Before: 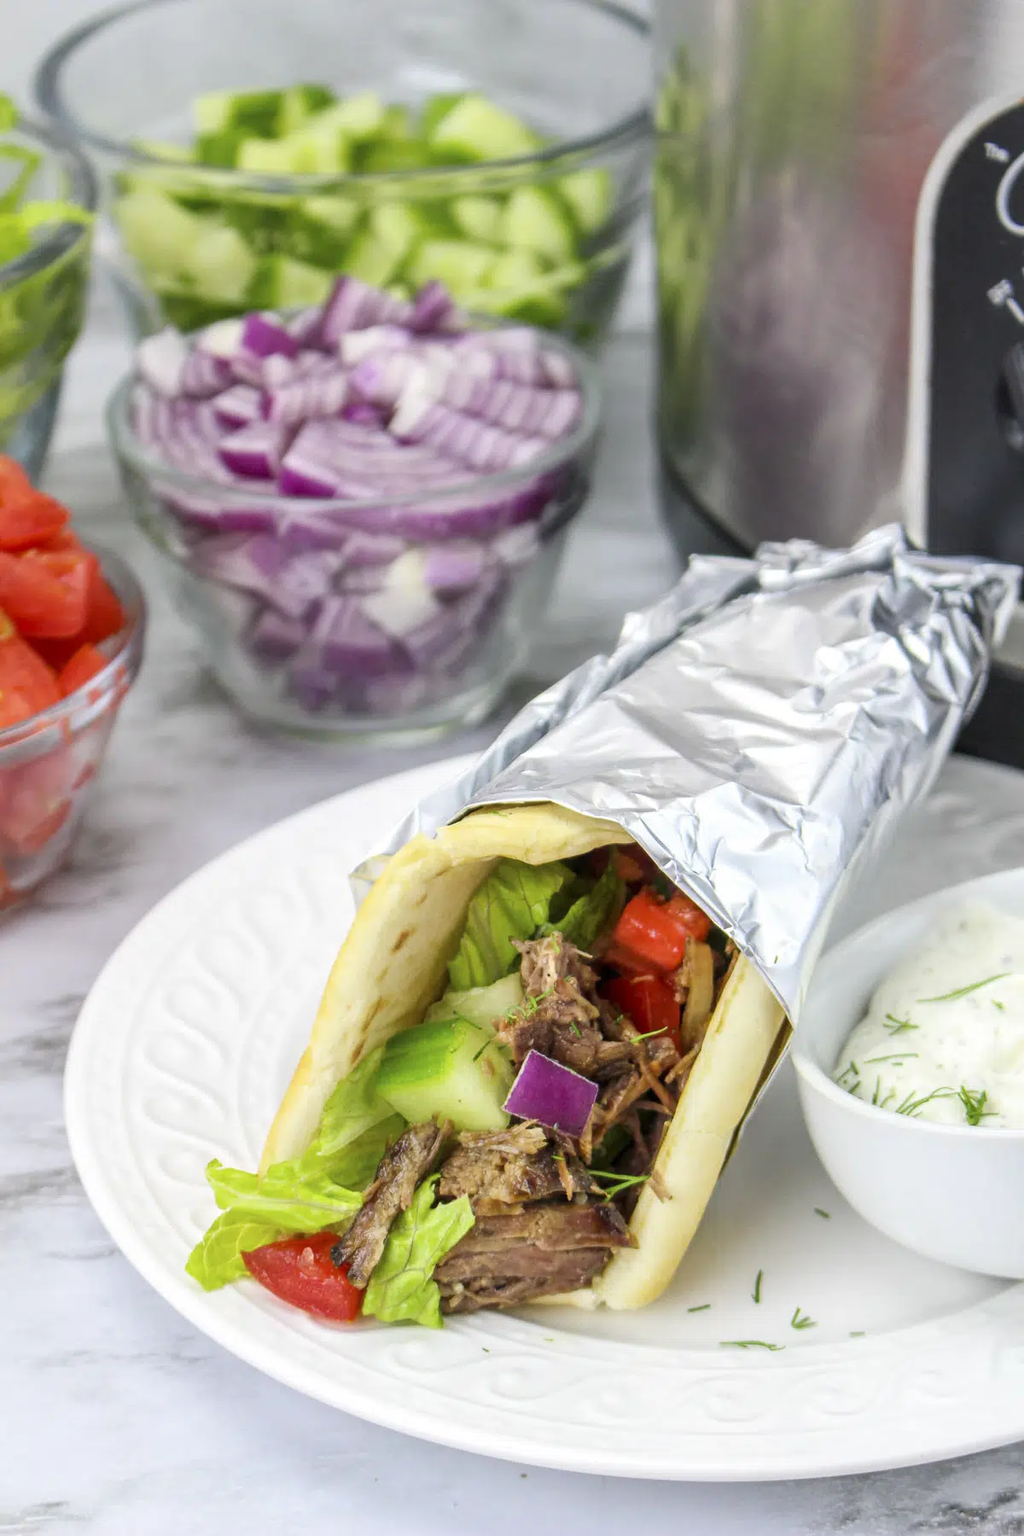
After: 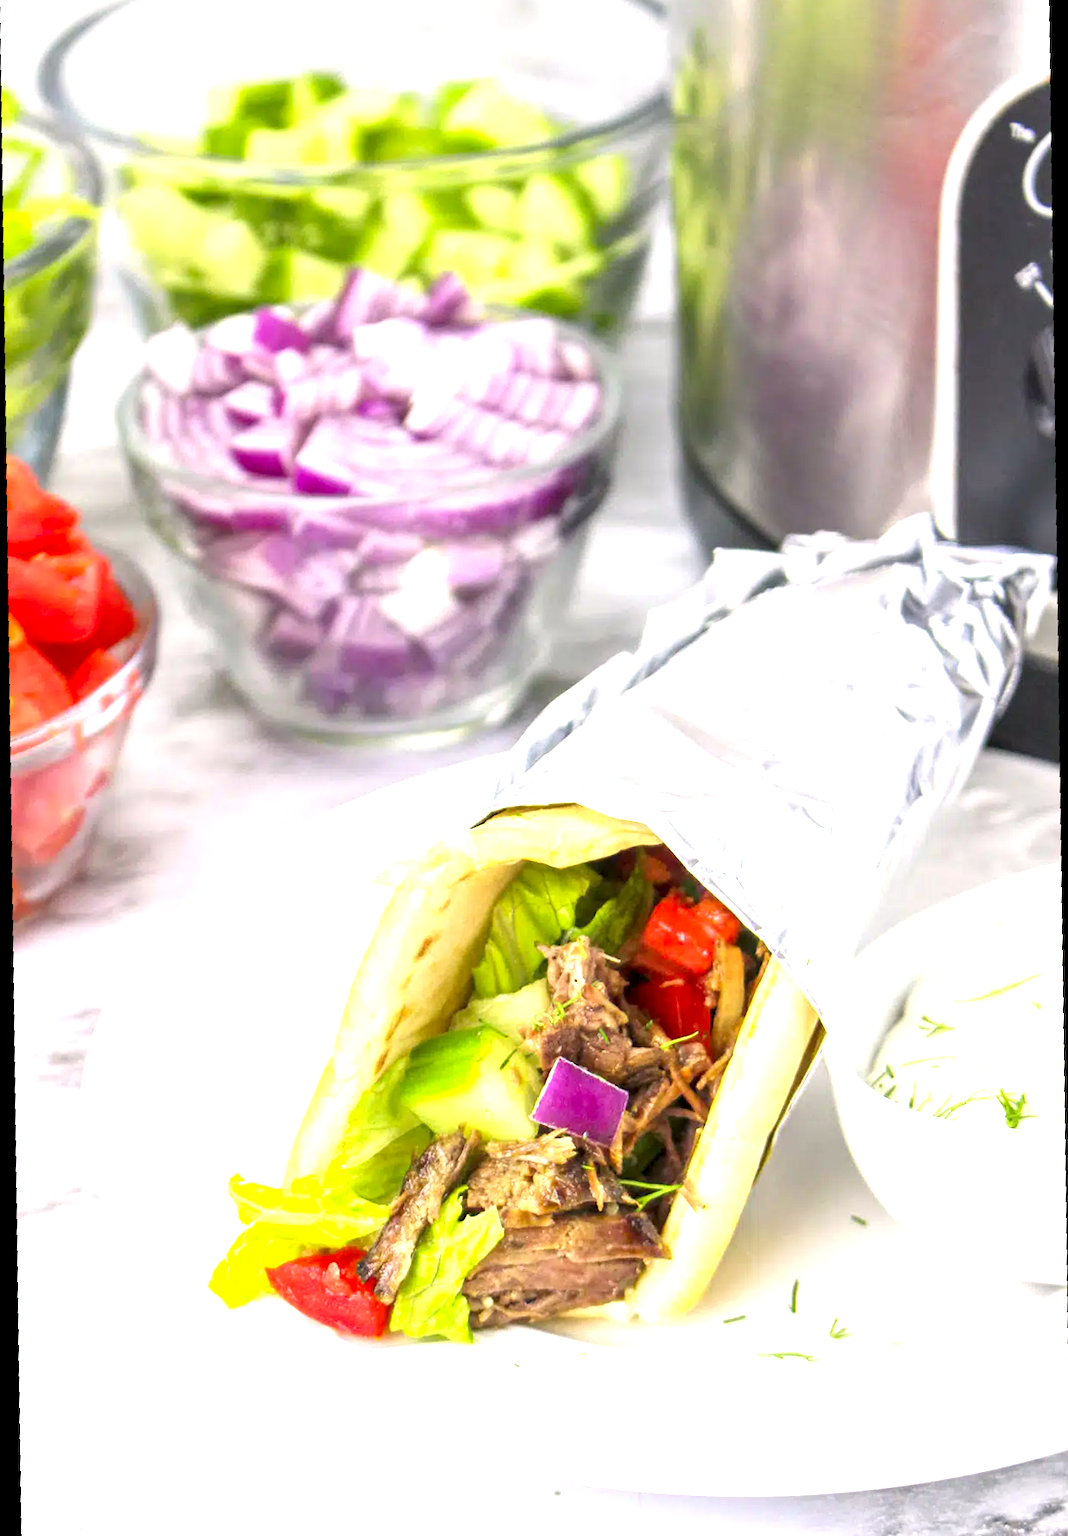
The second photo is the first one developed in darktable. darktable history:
exposure: black level correction 0.001, exposure 1.129 EV, compensate exposure bias true, compensate highlight preservation false
crop and rotate: angle -2.38°
color correction: highlights a* 3.22, highlights b* 1.93, saturation 1.19
rotate and perspective: rotation -3.18°, automatic cropping off
